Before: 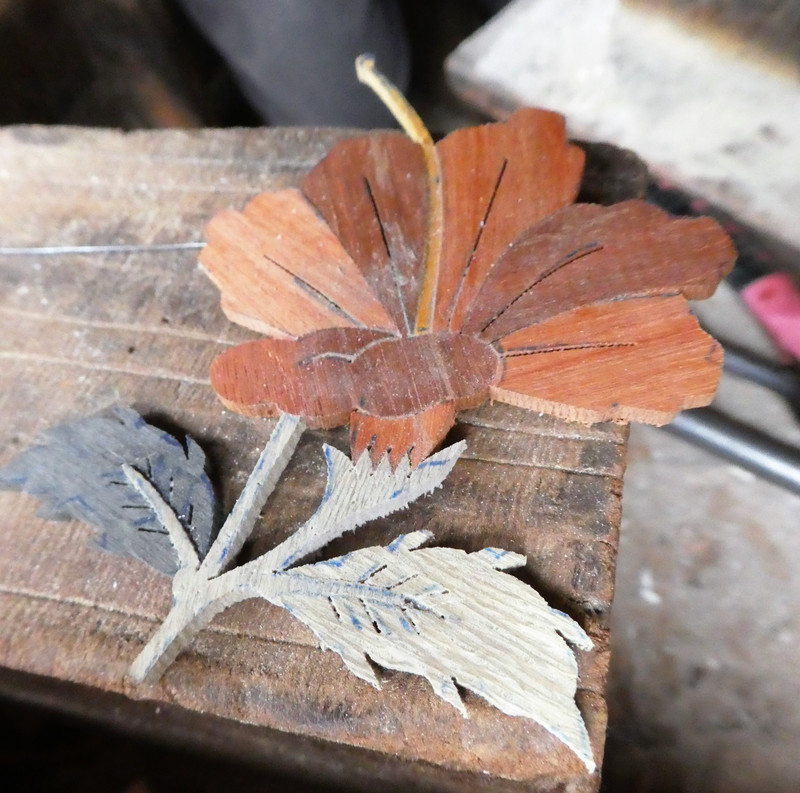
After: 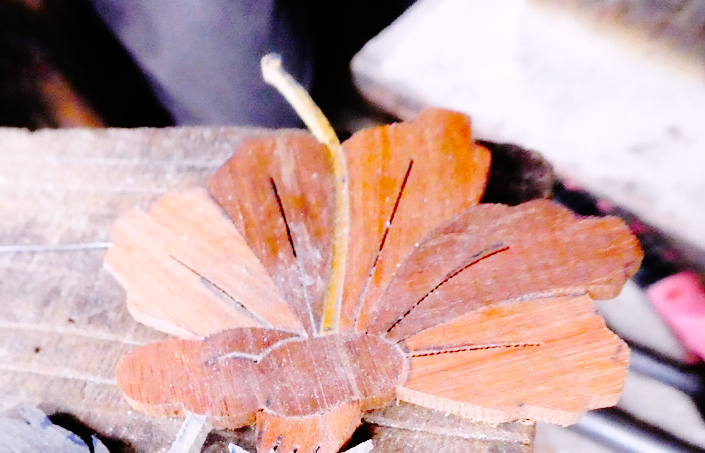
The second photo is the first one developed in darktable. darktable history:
crop and rotate: left 11.812%, bottom 42.776%
white balance: red 1.066, blue 1.119
base curve: curves: ch0 [(0, 0) (0.036, 0.01) (0.123, 0.254) (0.258, 0.504) (0.507, 0.748) (1, 1)], preserve colors none
